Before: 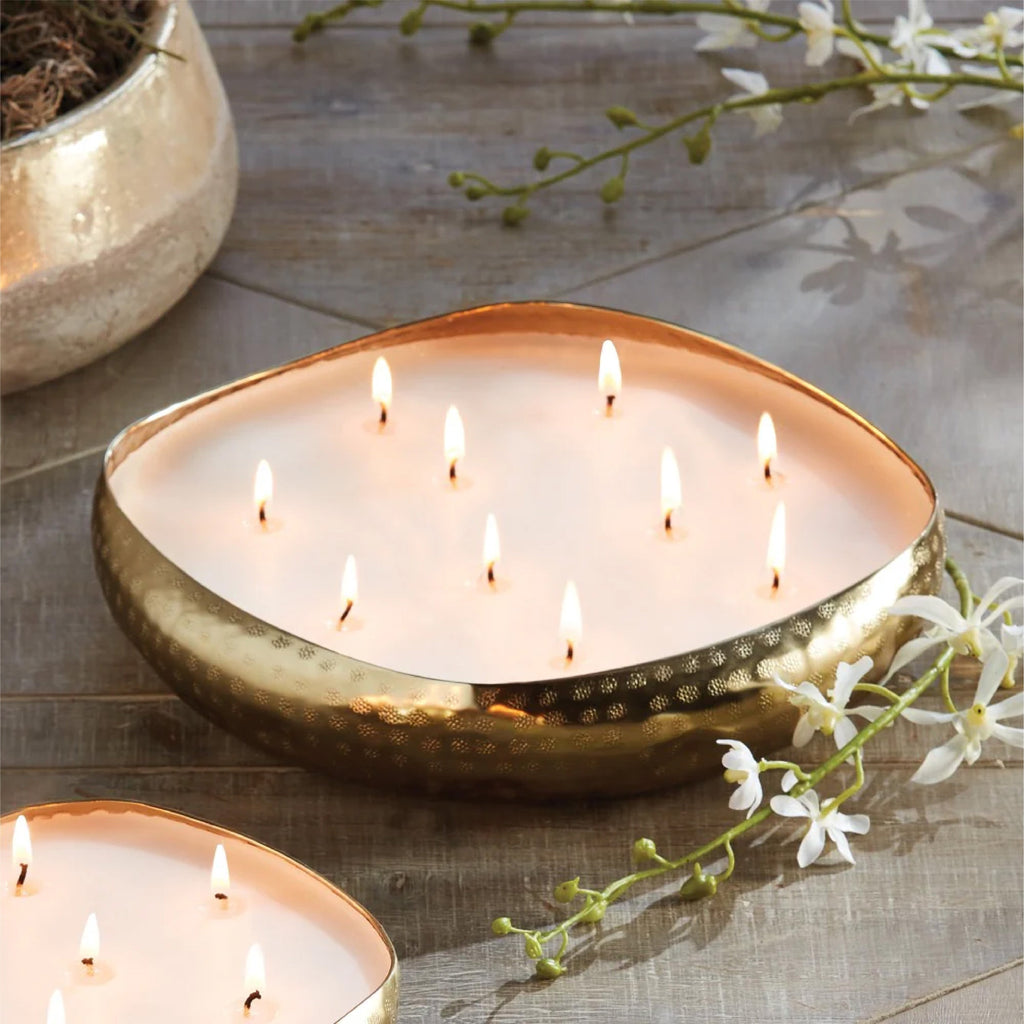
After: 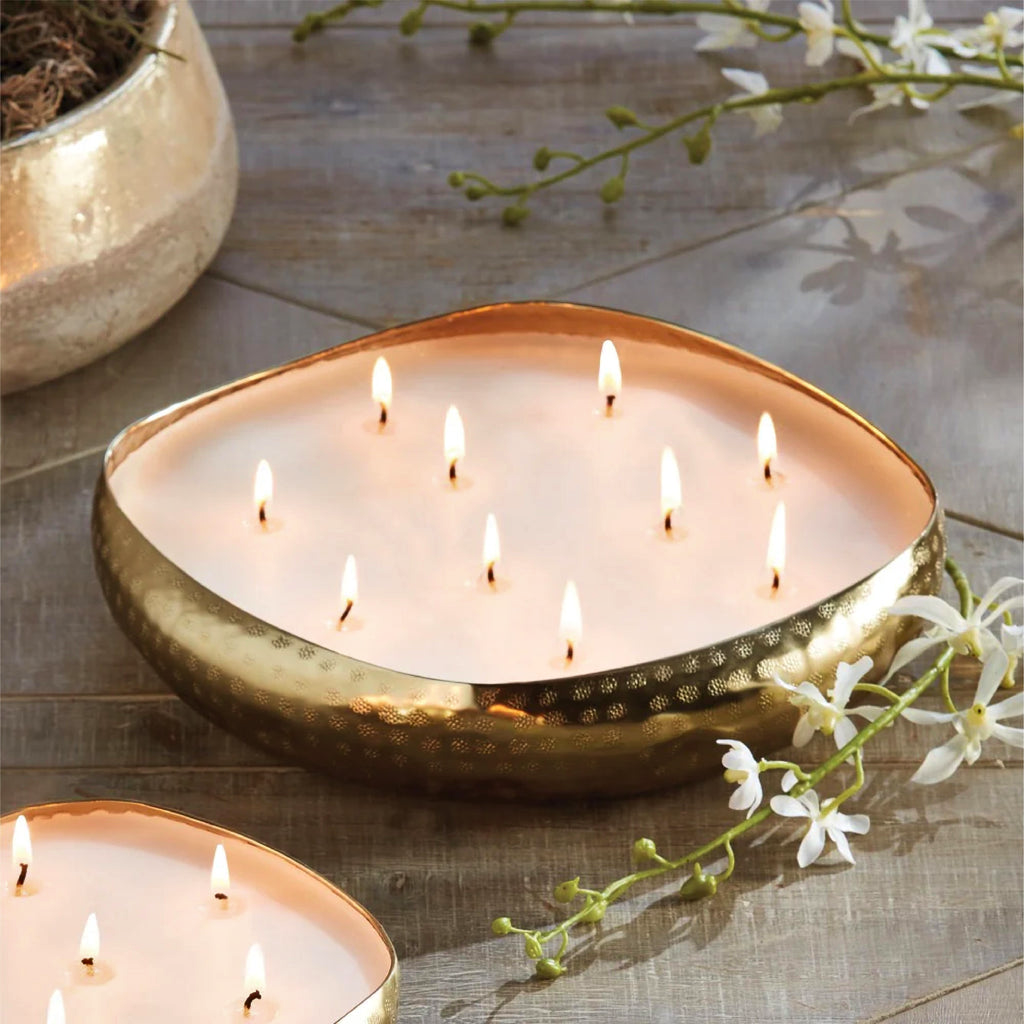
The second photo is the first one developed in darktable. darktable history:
shadows and highlights: shadows 32.83, highlights -47.7, soften with gaussian
velvia: strength 15%
